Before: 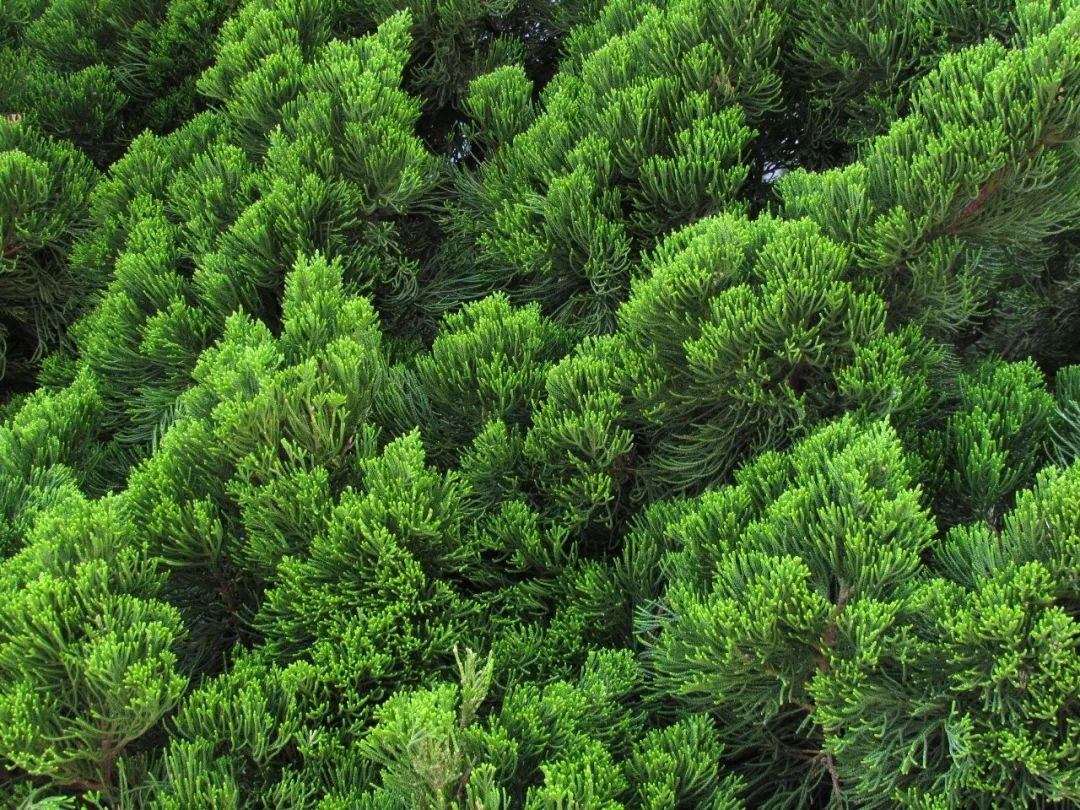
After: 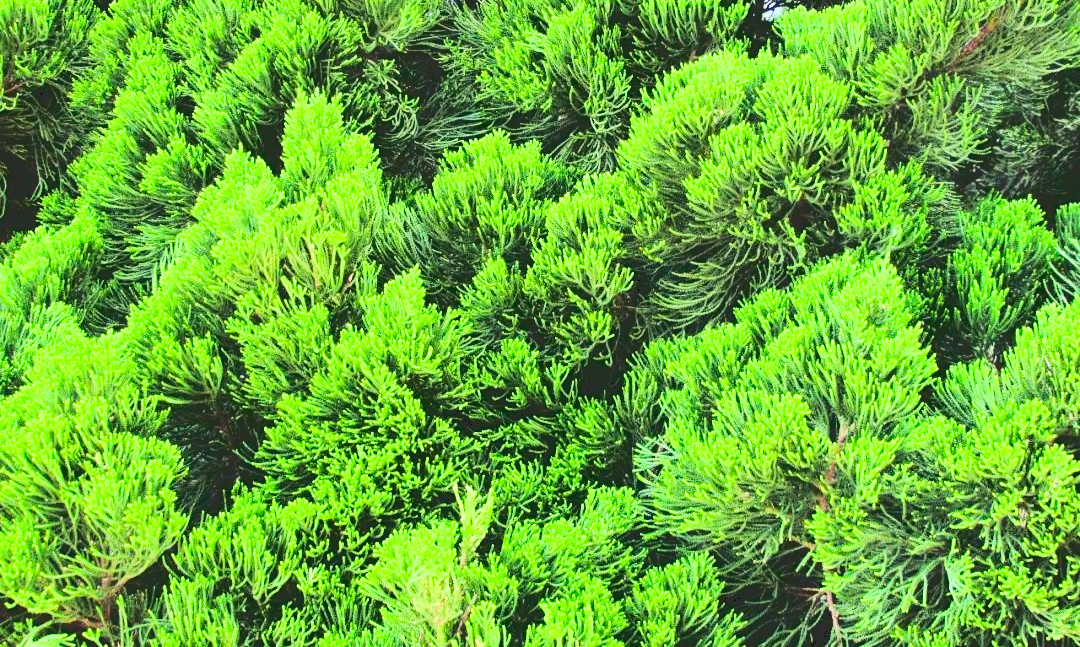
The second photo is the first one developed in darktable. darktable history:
exposure: exposure 1.089 EV, compensate exposure bias true, compensate highlight preservation false
contrast brightness saturation: contrast 0.196, brightness 0.164, saturation 0.223
tone curve: curves: ch0 [(0, 0) (0.003, 0.172) (0.011, 0.177) (0.025, 0.177) (0.044, 0.177) (0.069, 0.178) (0.1, 0.181) (0.136, 0.19) (0.177, 0.208) (0.224, 0.226) (0.277, 0.274) (0.335, 0.338) (0.399, 0.43) (0.468, 0.535) (0.543, 0.635) (0.623, 0.726) (0.709, 0.815) (0.801, 0.882) (0.898, 0.936) (1, 1)], color space Lab, linked channels, preserve colors none
crop and rotate: top 20.118%
color balance rgb: shadows lift › luminance -5.048%, shadows lift › chroma 1.159%, shadows lift › hue 218.43°, highlights gain › luminance 6.494%, highlights gain › chroma 2.554%, highlights gain › hue 91.96°, global offset › hue 168.83°, perceptual saturation grading › global saturation 5.582%
filmic rgb: middle gray luminance 29.12%, black relative exposure -10.27 EV, white relative exposure 5.47 EV, threshold 2.95 EV, target black luminance 0%, hardness 3.92, latitude 2.43%, contrast 1.129, highlights saturation mix 6.5%, shadows ↔ highlights balance 14.38%, enable highlight reconstruction true
